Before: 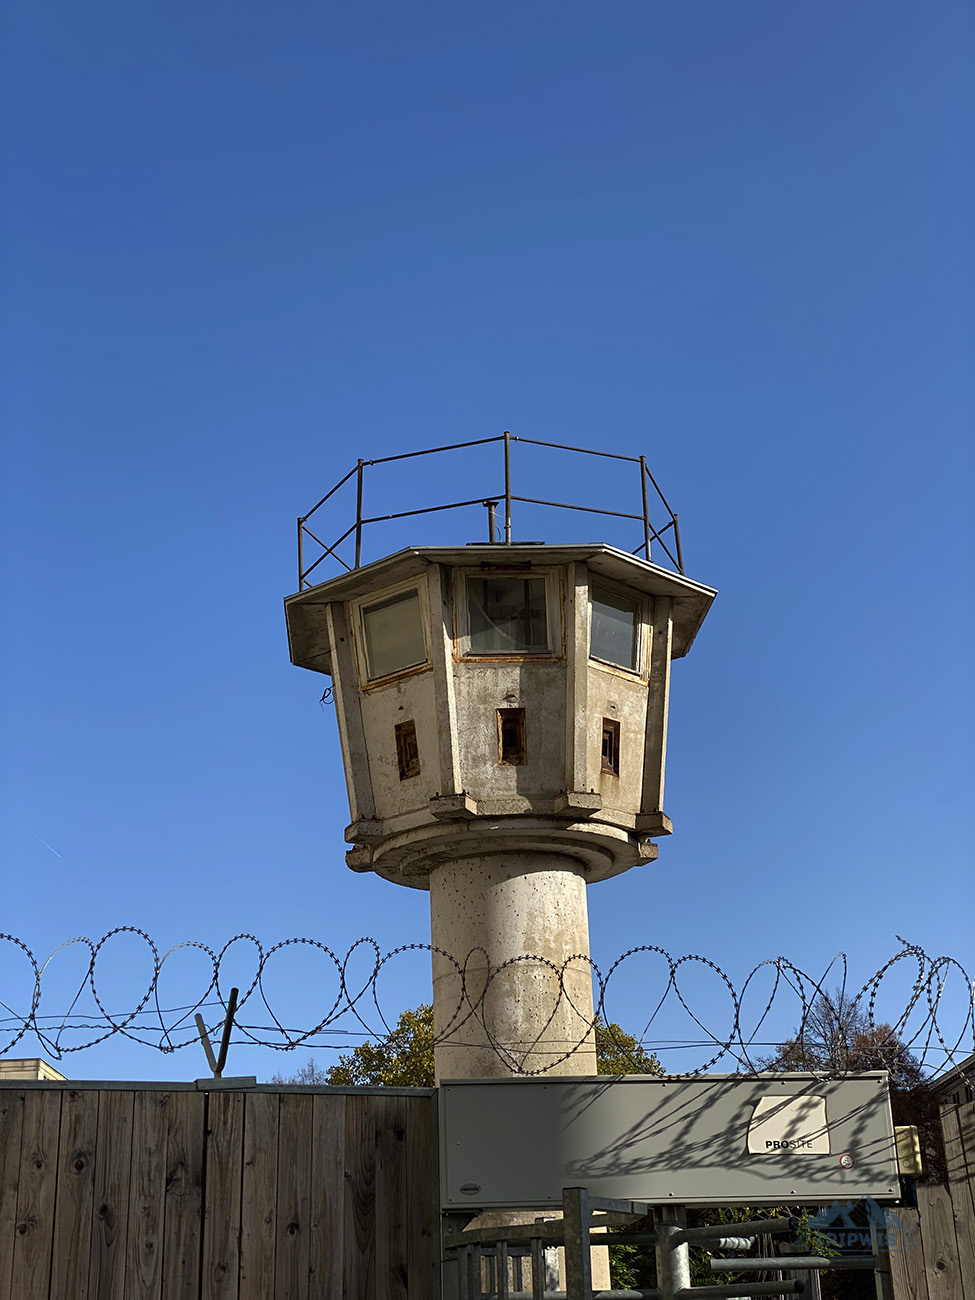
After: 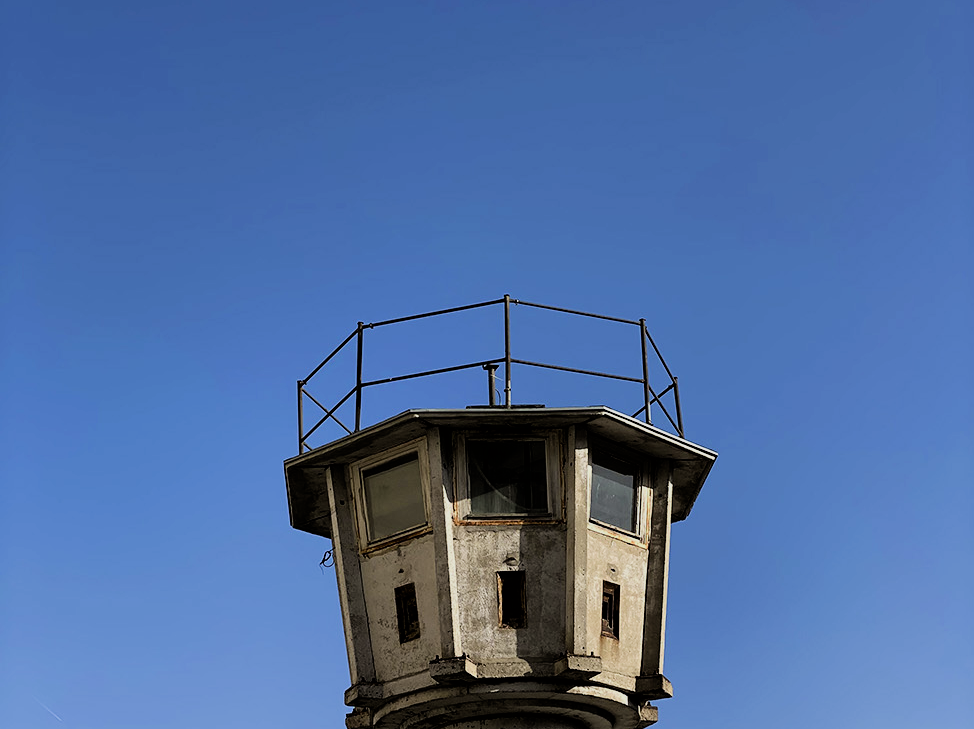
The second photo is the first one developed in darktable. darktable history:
crop and rotate: top 10.605%, bottom 33.274%
filmic rgb: black relative exposure -5 EV, hardness 2.88, contrast 1.3, highlights saturation mix -30%
